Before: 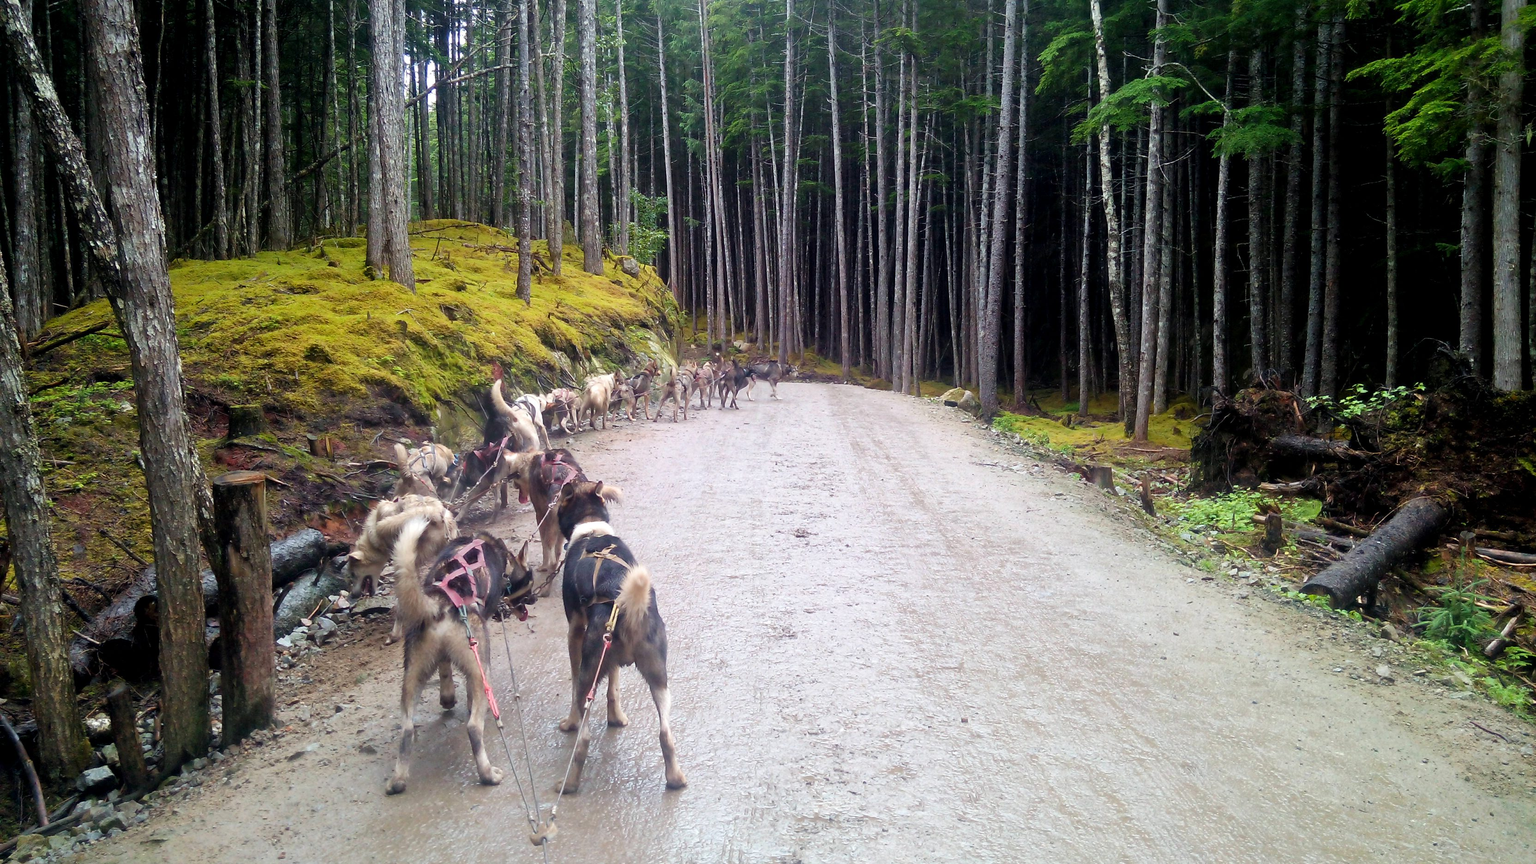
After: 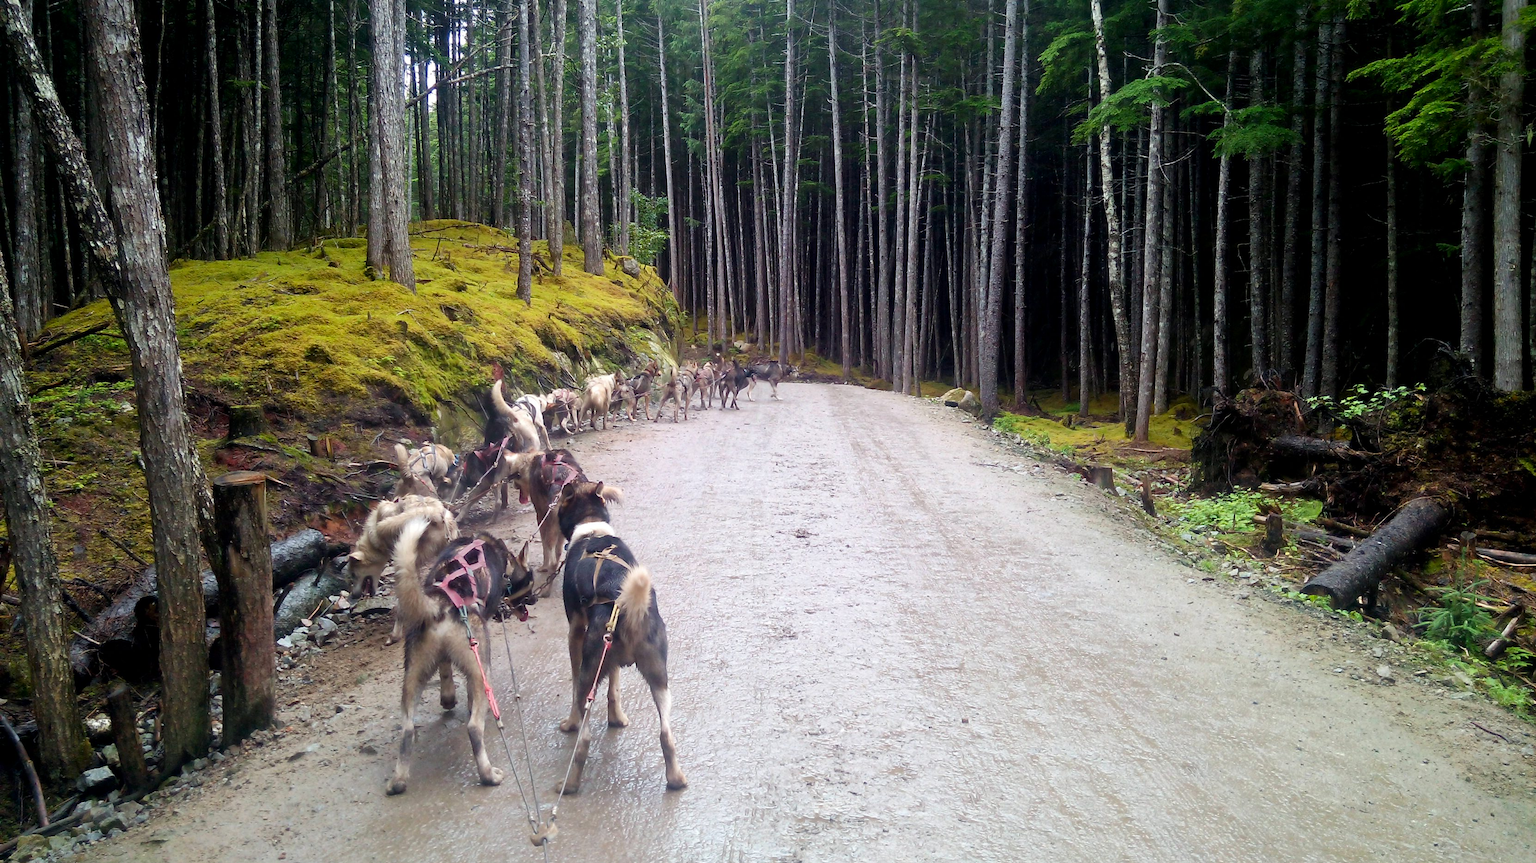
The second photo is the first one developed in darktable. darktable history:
contrast brightness saturation: contrast 0.03, brightness -0.04
